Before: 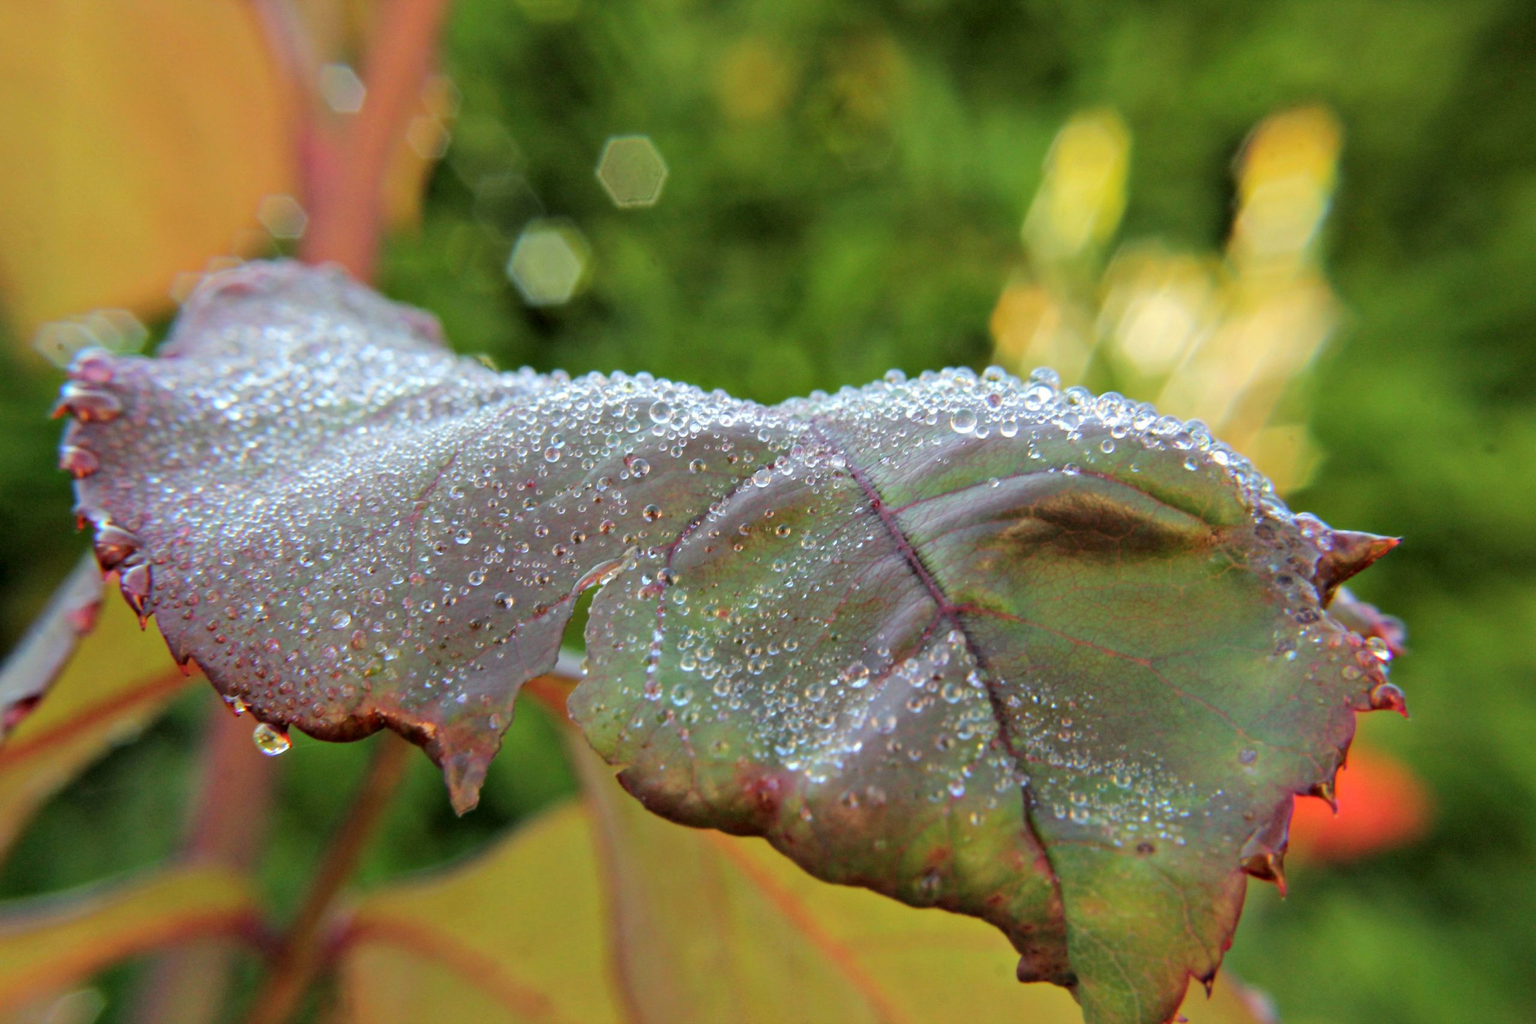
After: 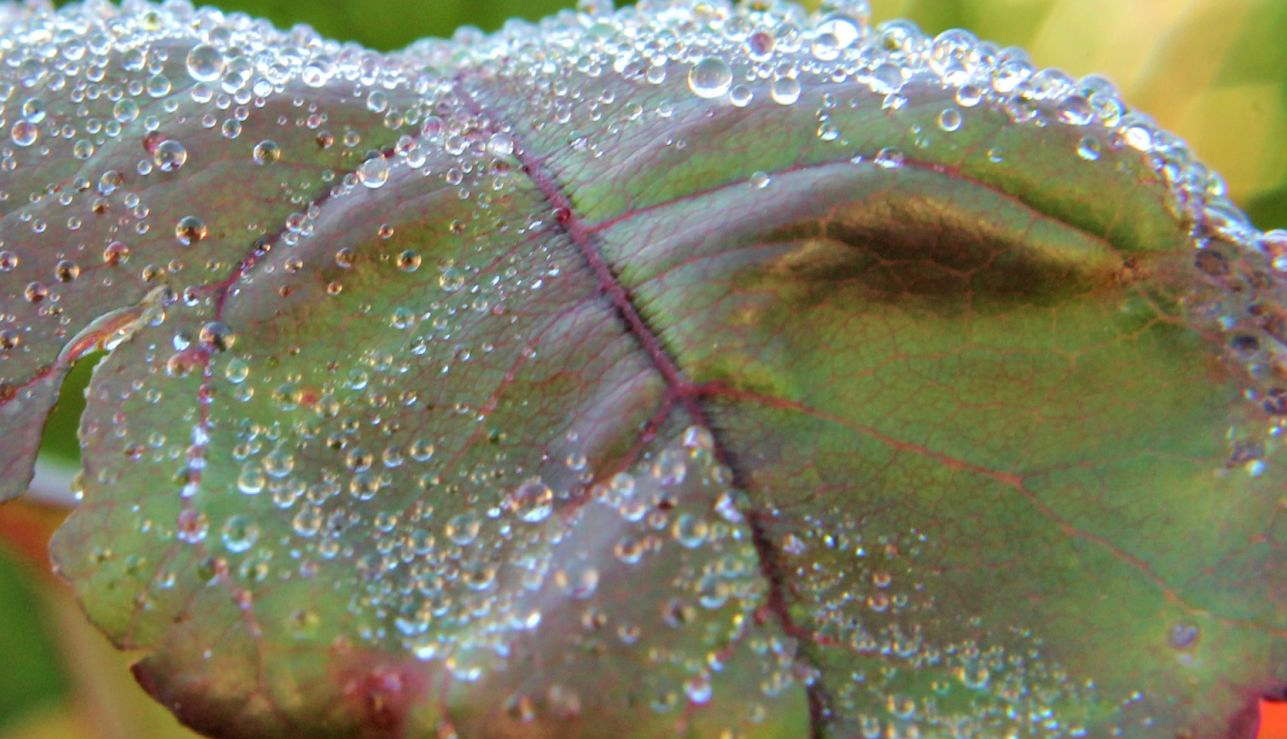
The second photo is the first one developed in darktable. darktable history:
crop: left 35.03%, top 36.625%, right 14.663%, bottom 20.057%
velvia: on, module defaults
